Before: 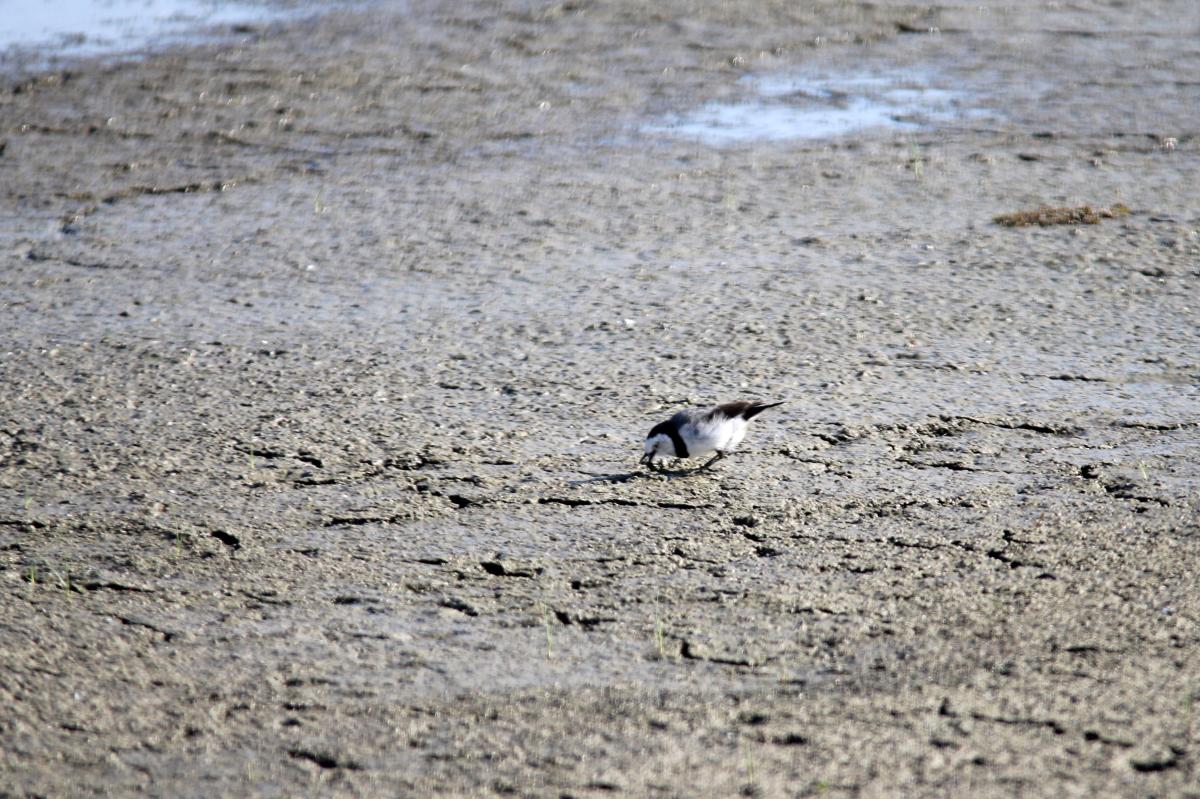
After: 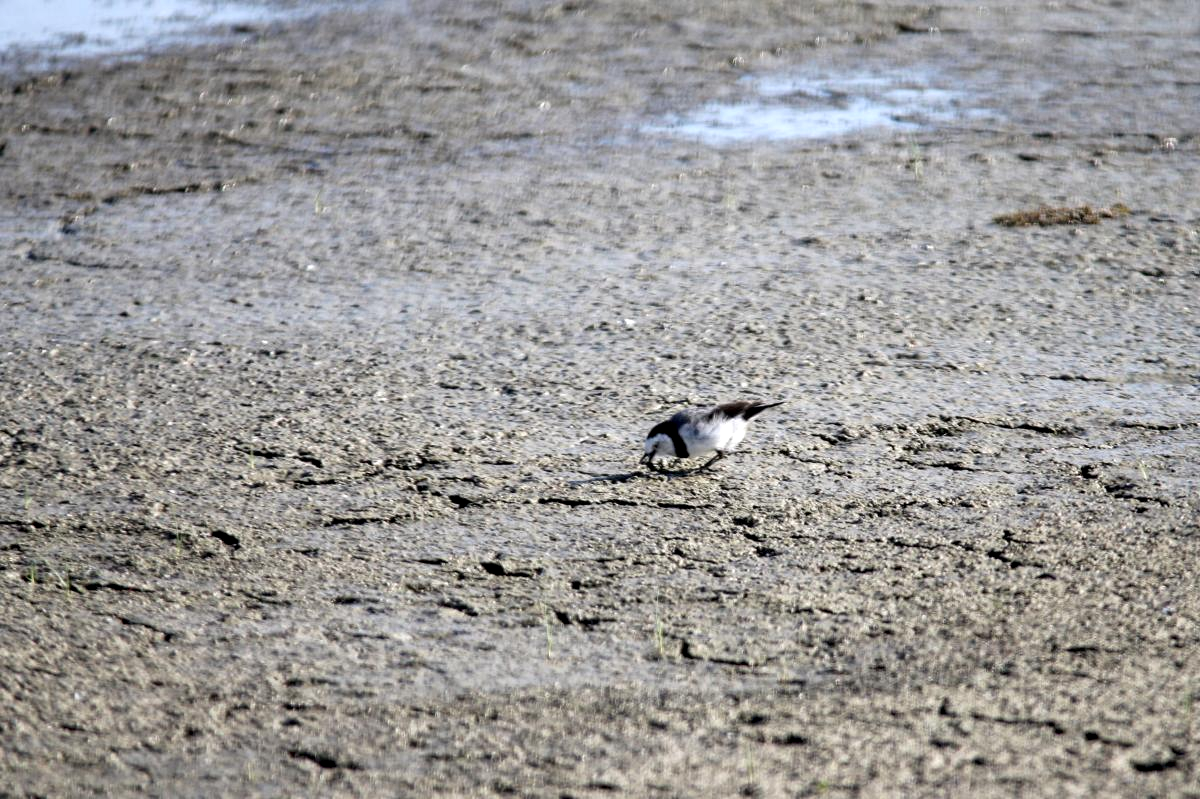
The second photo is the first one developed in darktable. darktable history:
local contrast: highlights 88%, shadows 78%
